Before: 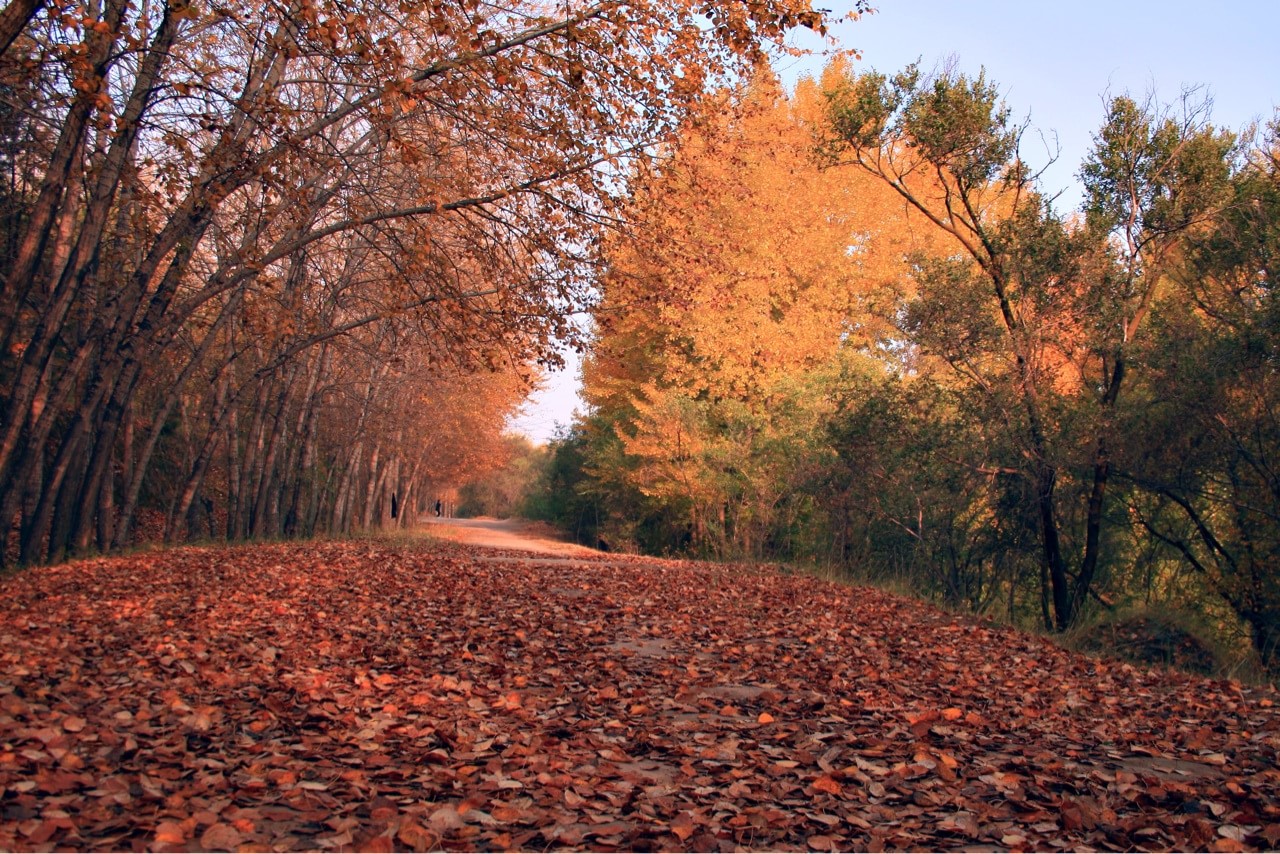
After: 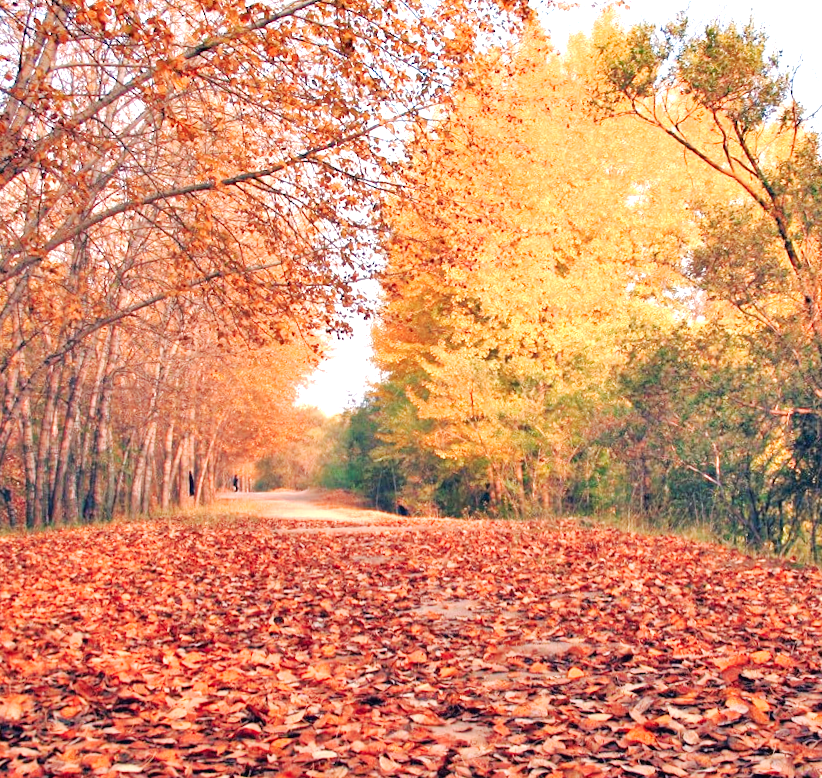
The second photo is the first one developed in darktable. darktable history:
tone curve: curves: ch0 [(0, 0) (0.003, 0.005) (0.011, 0.011) (0.025, 0.022) (0.044, 0.035) (0.069, 0.051) (0.1, 0.073) (0.136, 0.106) (0.177, 0.147) (0.224, 0.195) (0.277, 0.253) (0.335, 0.315) (0.399, 0.388) (0.468, 0.488) (0.543, 0.586) (0.623, 0.685) (0.709, 0.764) (0.801, 0.838) (0.898, 0.908) (1, 1)], preserve colors none
crop and rotate: left 15.055%, right 18.278%
white balance: red 1.009, blue 0.985
tone equalizer: -7 EV 0.15 EV, -6 EV 0.6 EV, -5 EV 1.15 EV, -4 EV 1.33 EV, -3 EV 1.15 EV, -2 EV 0.6 EV, -1 EV 0.15 EV, mask exposure compensation -0.5 EV
exposure: black level correction 0, exposure 1.1 EV, compensate exposure bias true, compensate highlight preservation false
rotate and perspective: rotation -3.52°, crop left 0.036, crop right 0.964, crop top 0.081, crop bottom 0.919
